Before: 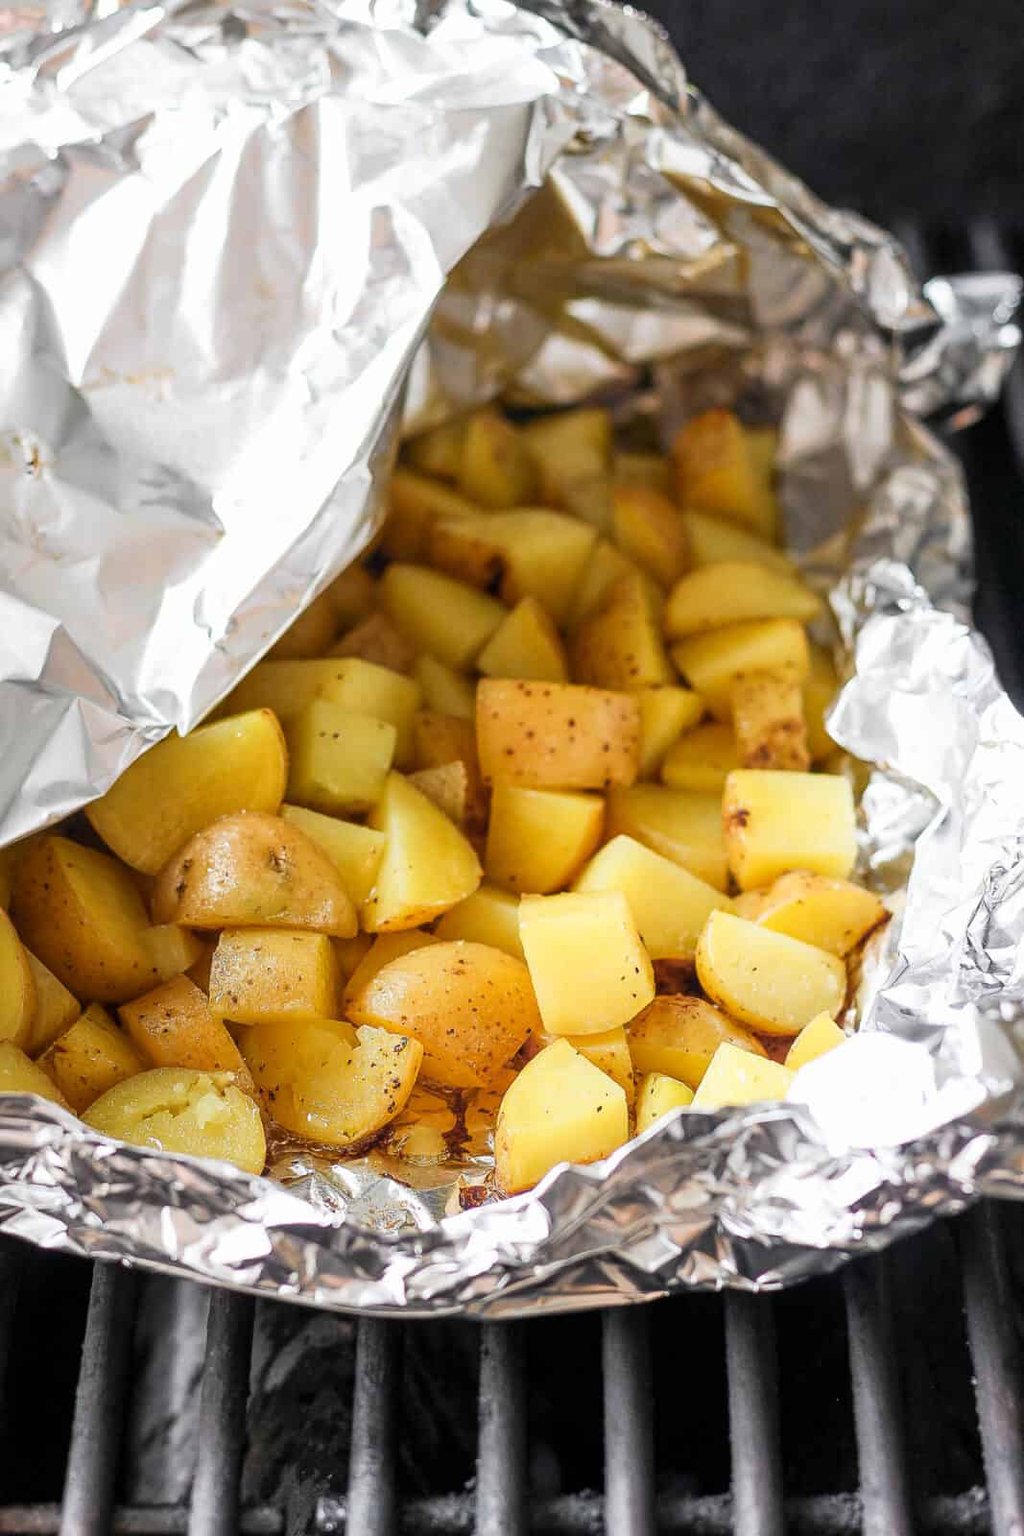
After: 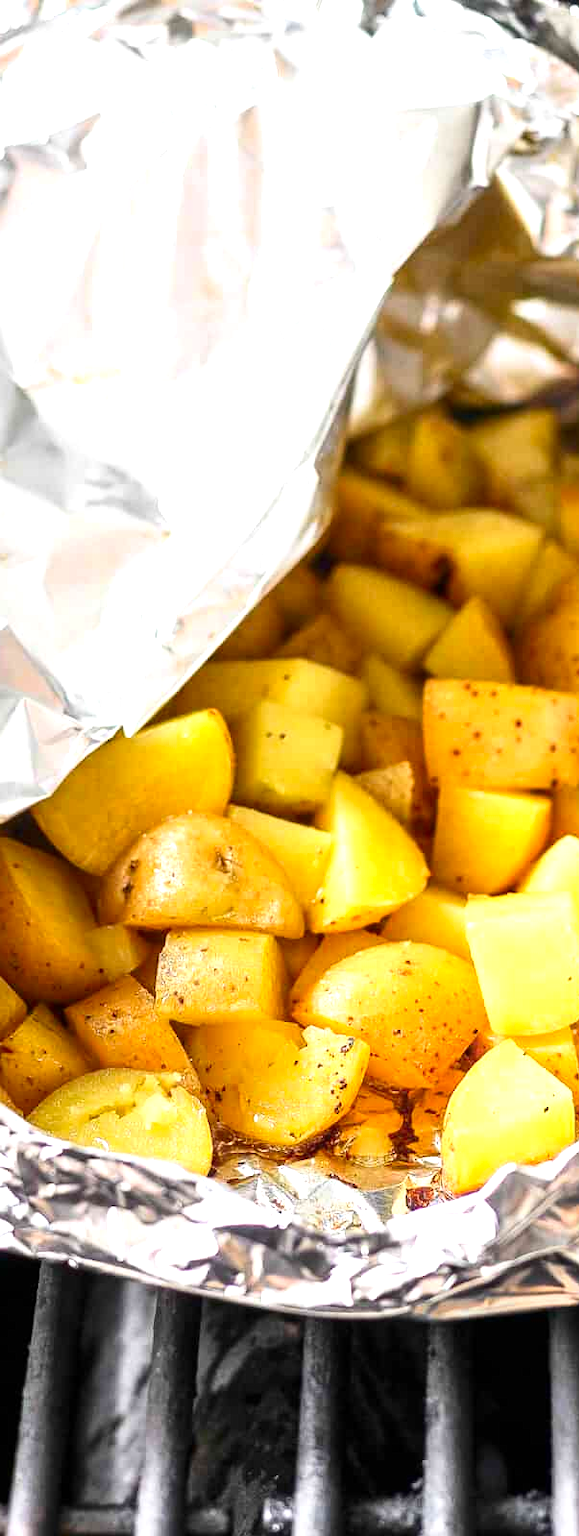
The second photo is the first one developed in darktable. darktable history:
exposure: exposure 0.781 EV, compensate highlight preservation false
contrast brightness saturation: contrast 0.134, brightness -0.051, saturation 0.155
crop: left 5.318%, right 38.142%
